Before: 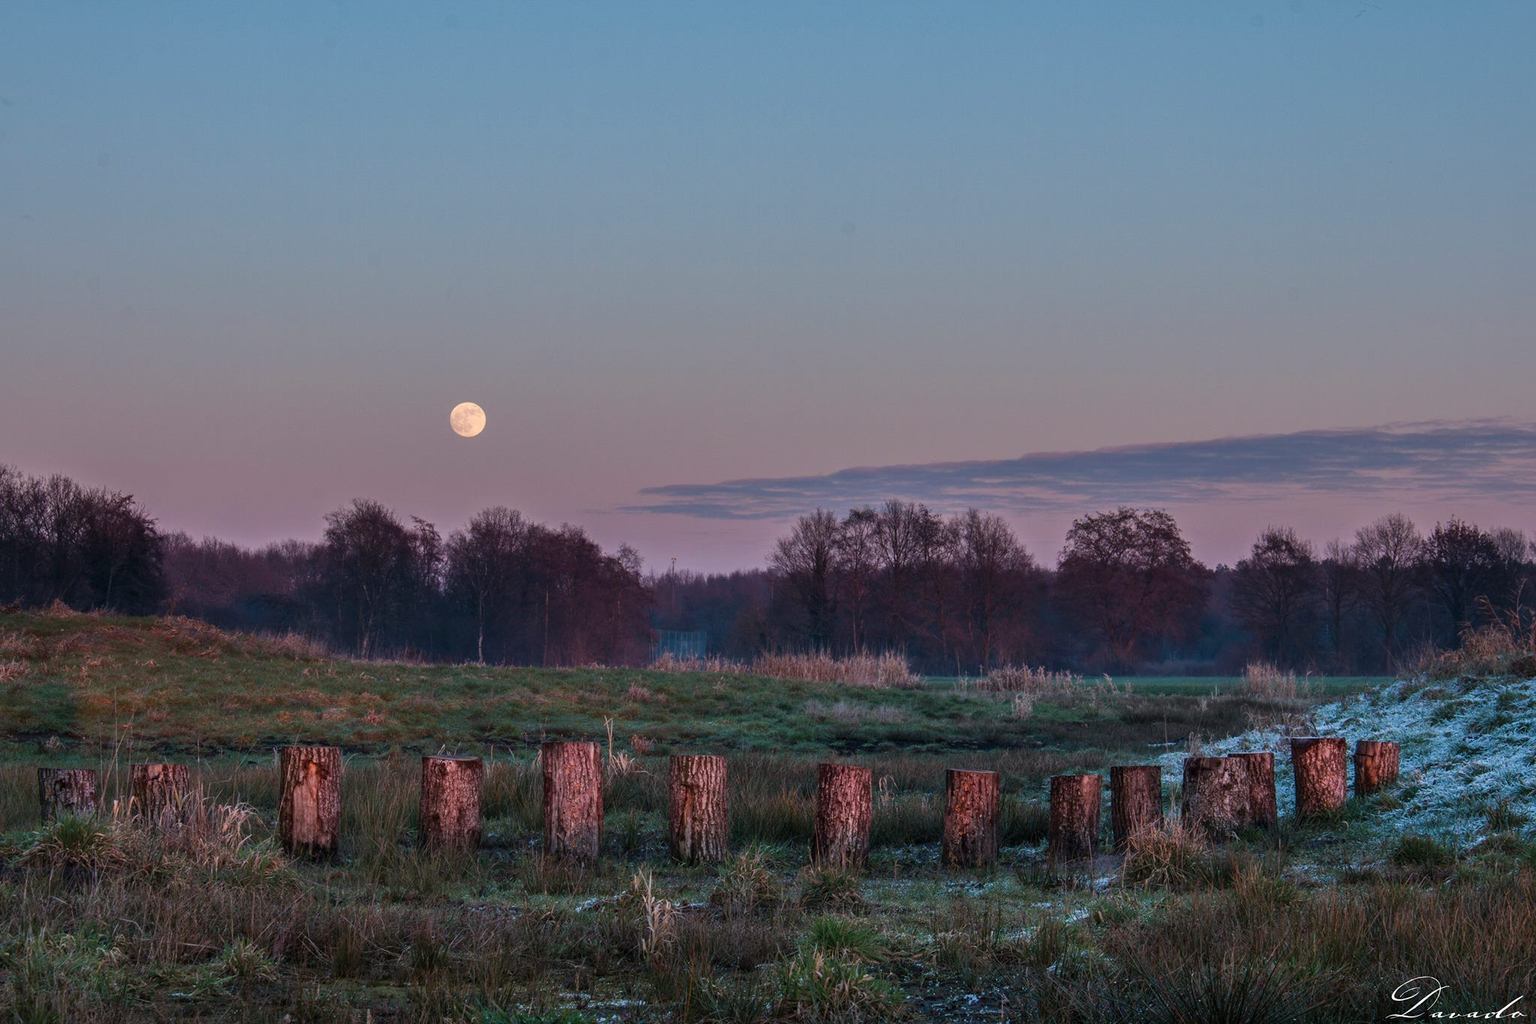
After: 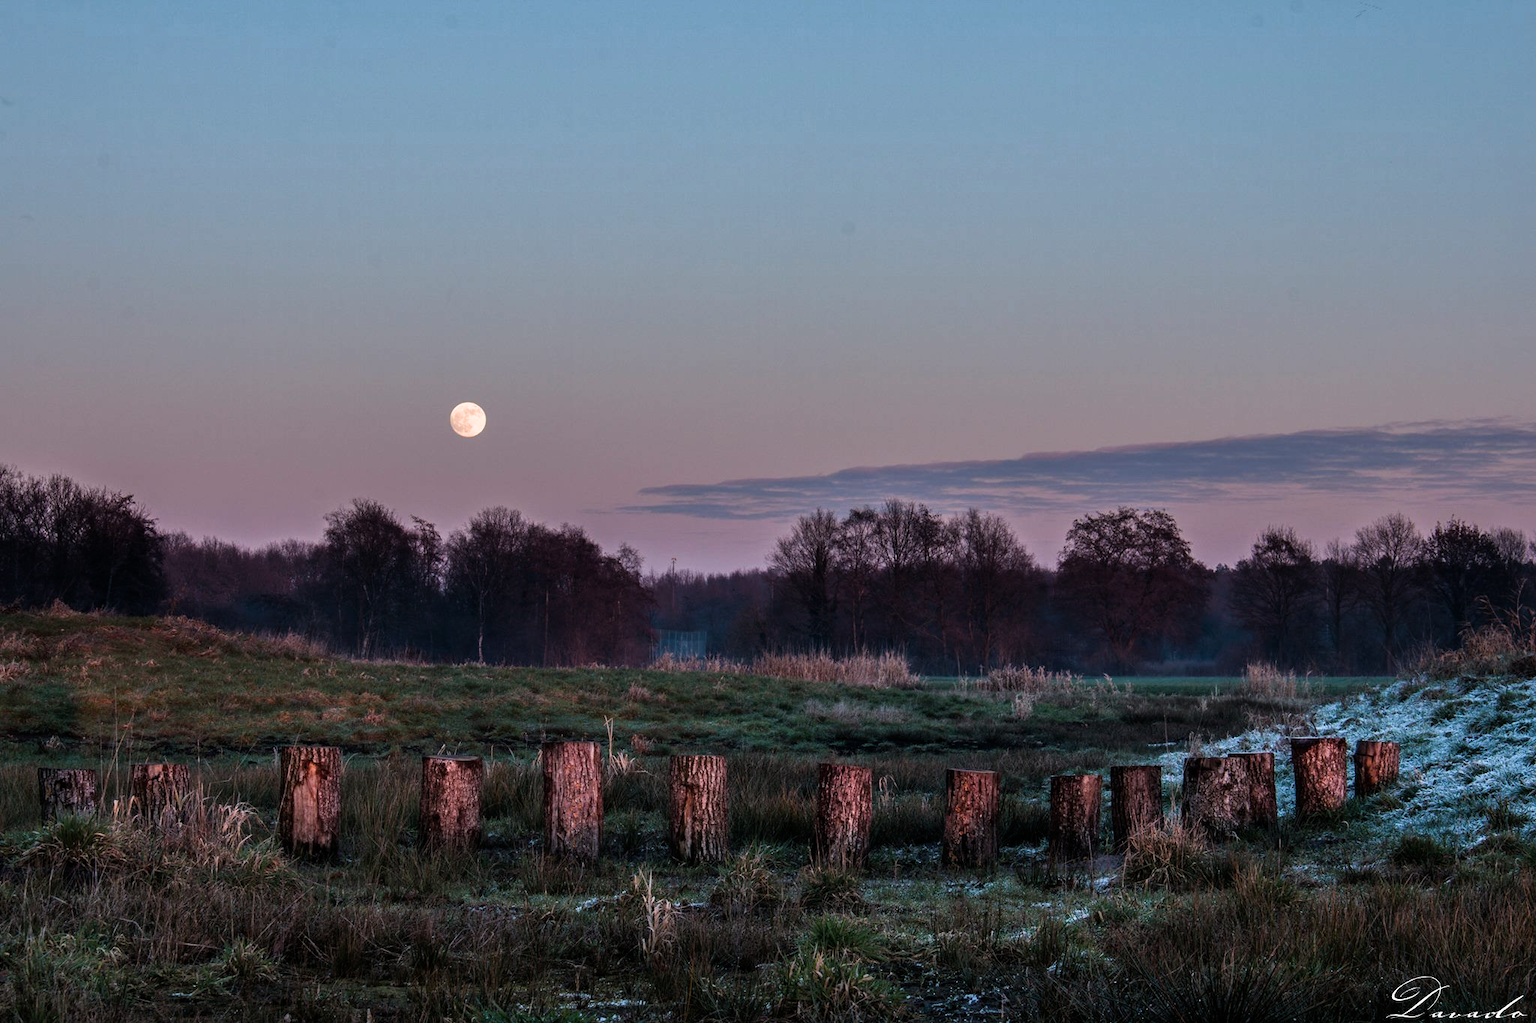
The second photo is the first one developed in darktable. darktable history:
filmic rgb: black relative exposure -8.03 EV, white relative exposure 2.34 EV, hardness 6.65, color science v6 (2022)
